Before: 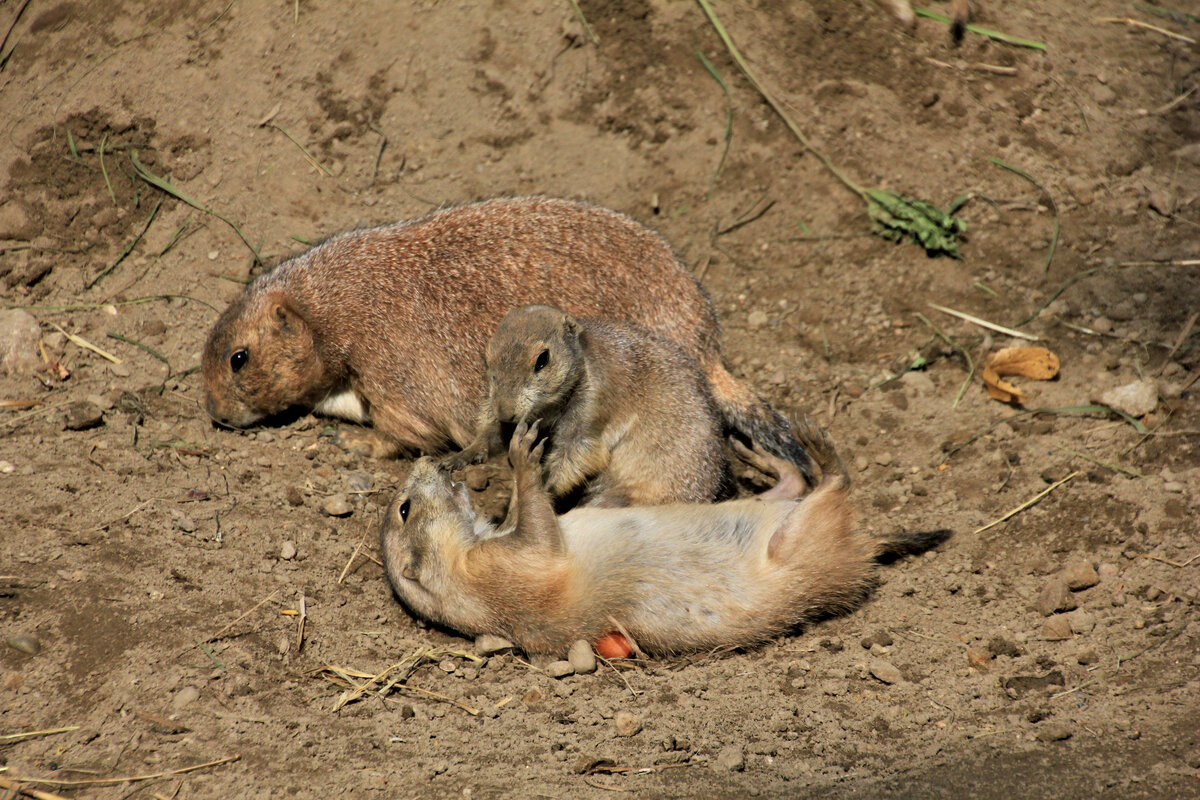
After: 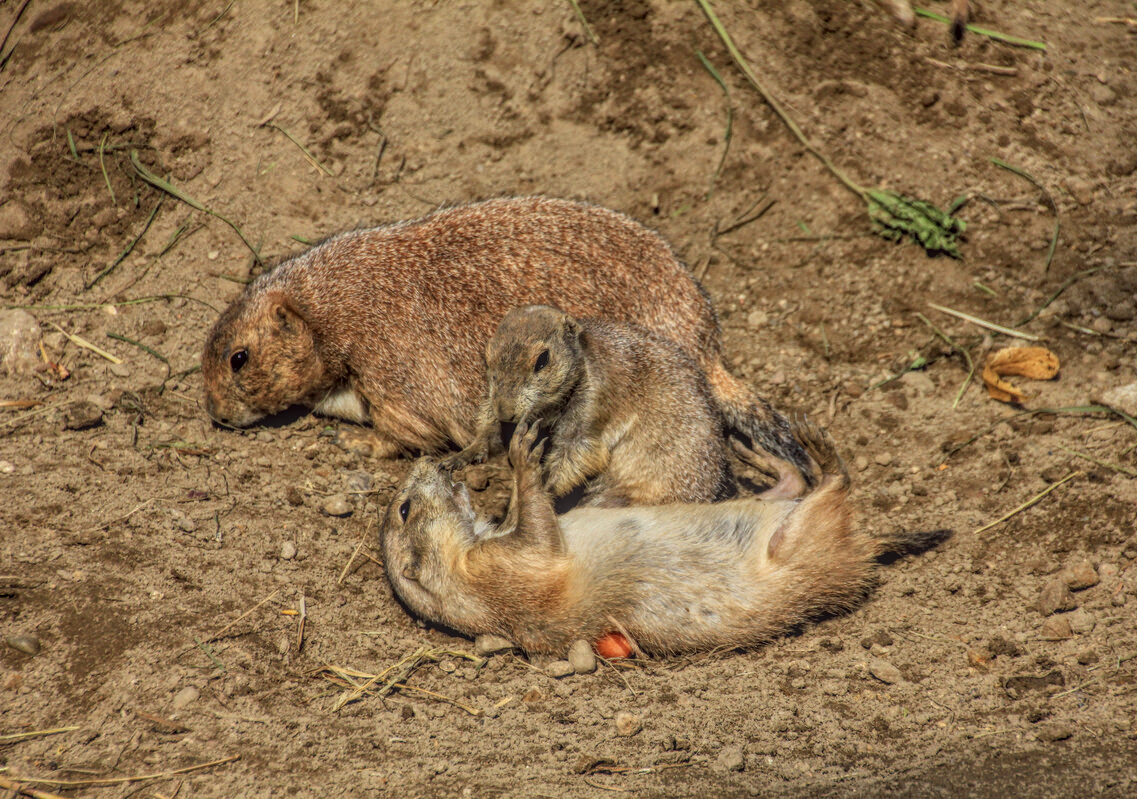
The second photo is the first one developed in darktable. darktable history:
crop and rotate: left 0%, right 5.245%
local contrast: highlights 20%, shadows 27%, detail 199%, midtone range 0.2
color correction: highlights a* -1.15, highlights b* 4.57, shadows a* 3.58
